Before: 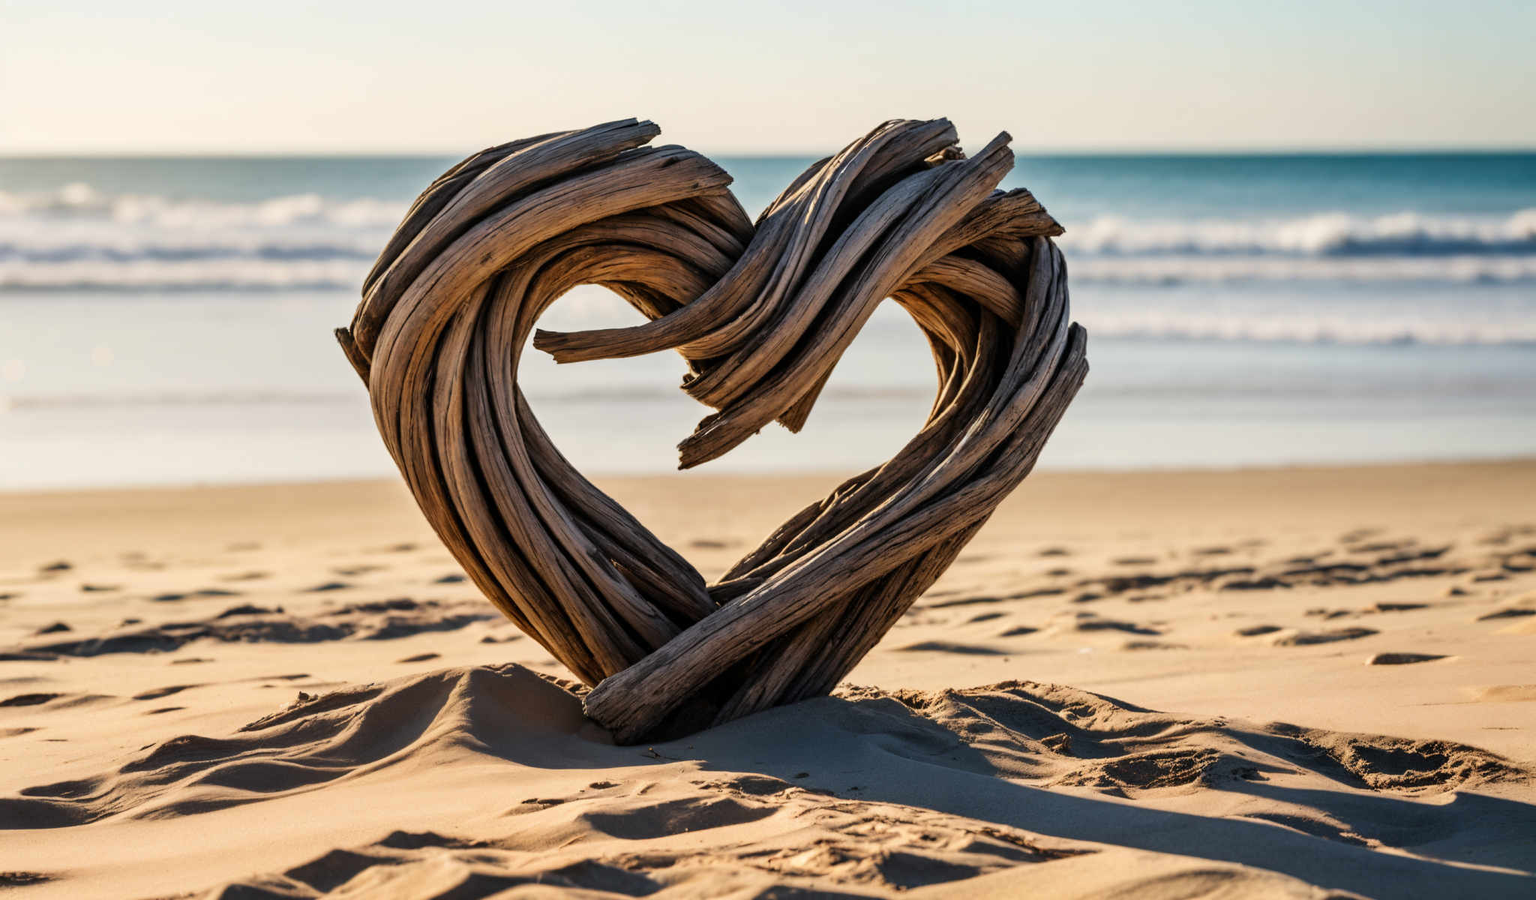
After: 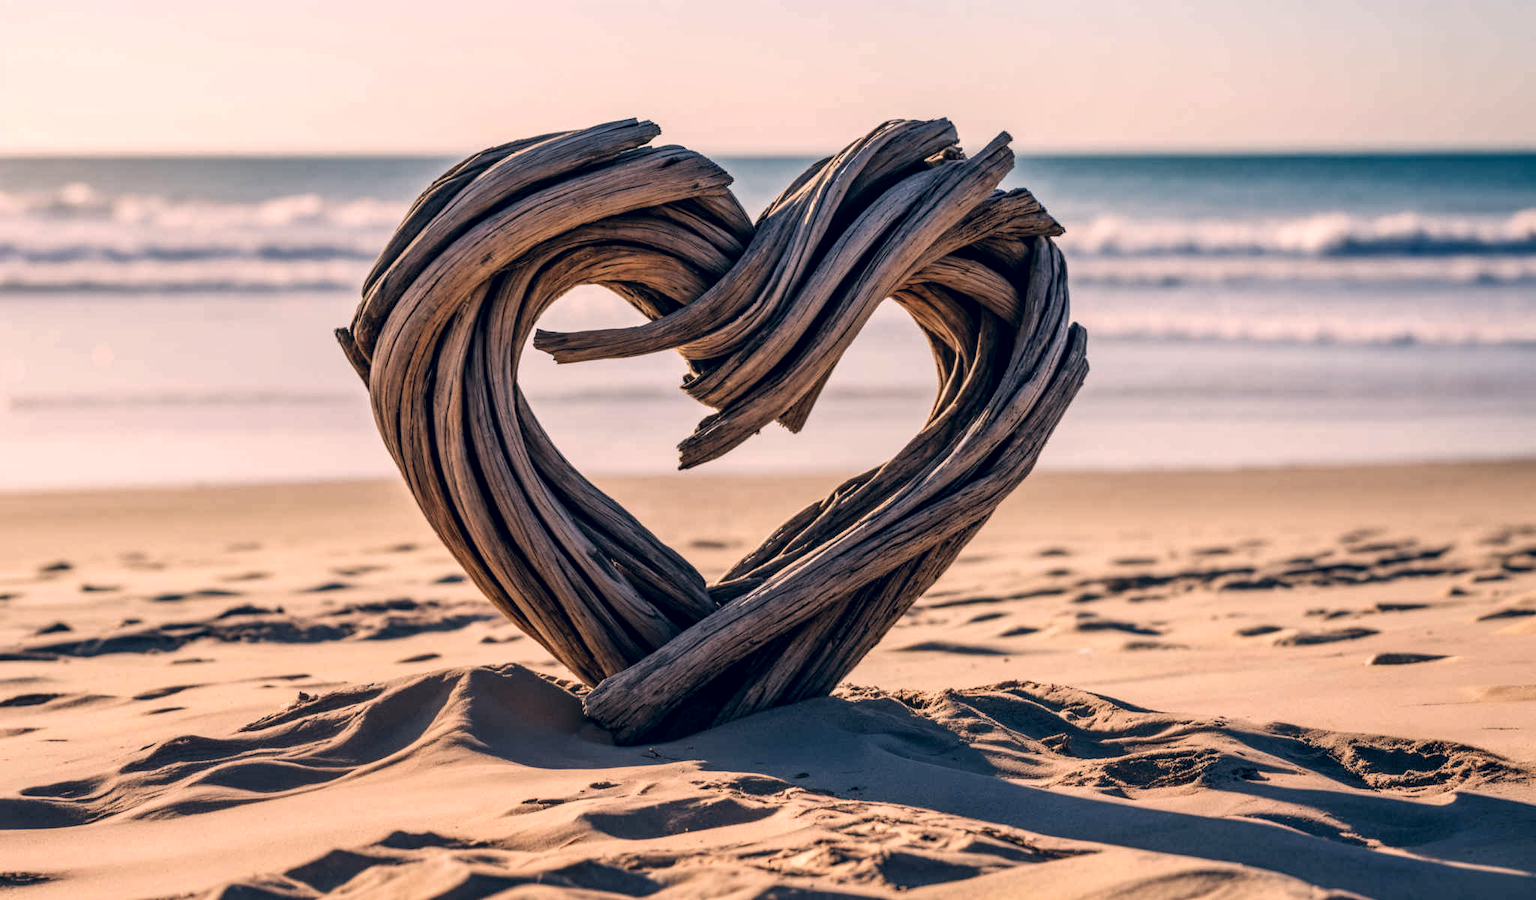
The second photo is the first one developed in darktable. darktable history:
color correction: highlights a* 14.46, highlights b* 5.85, shadows a* -5.53, shadows b* -15.24, saturation 0.85
tone equalizer: on, module defaults
local contrast: detail 130%
